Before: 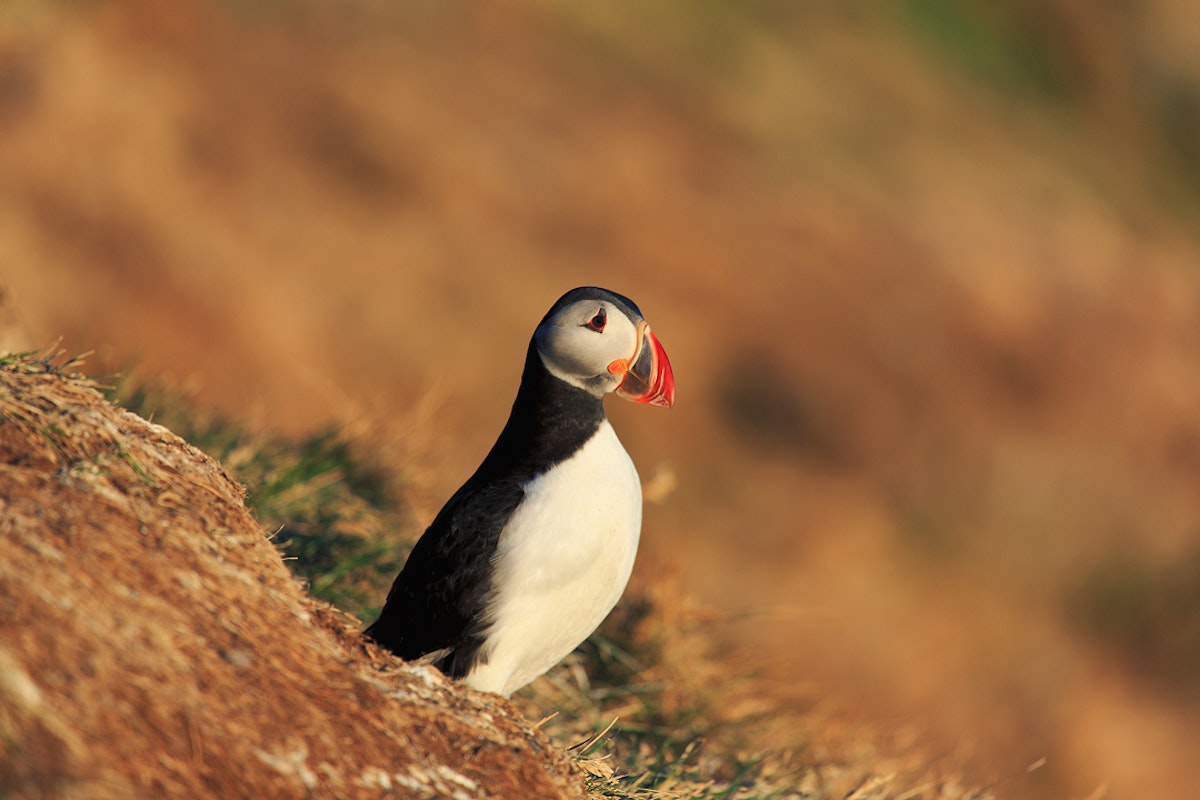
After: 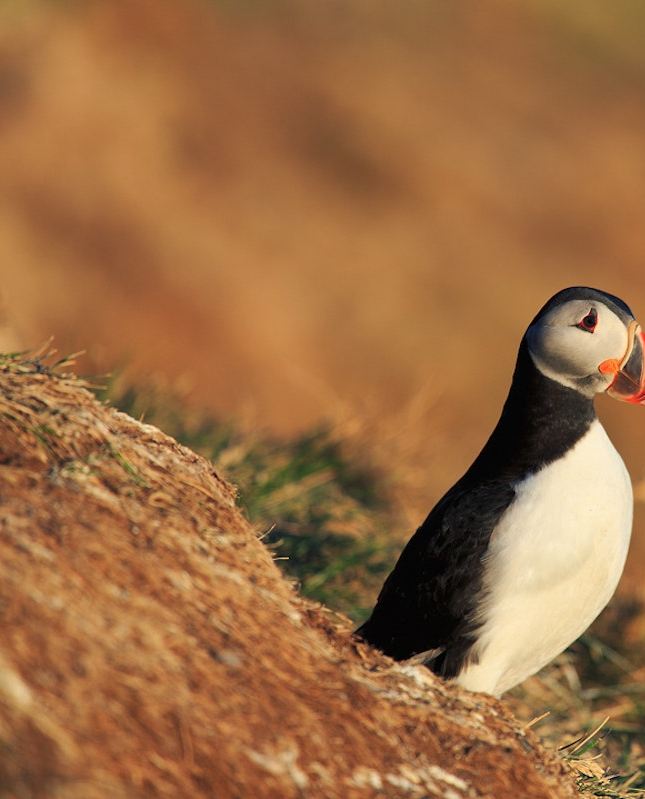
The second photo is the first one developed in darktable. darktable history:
crop: left 0.795%, right 45.408%, bottom 0.086%
